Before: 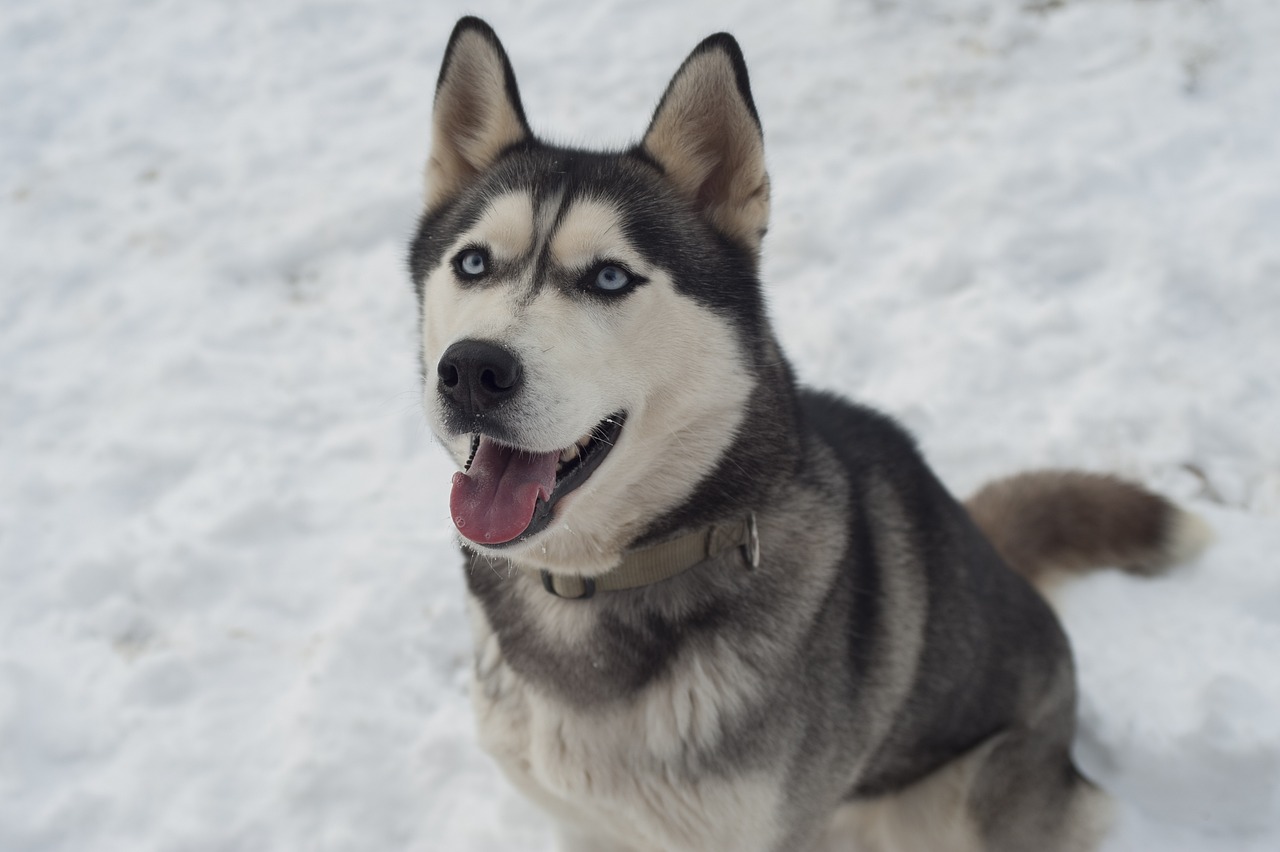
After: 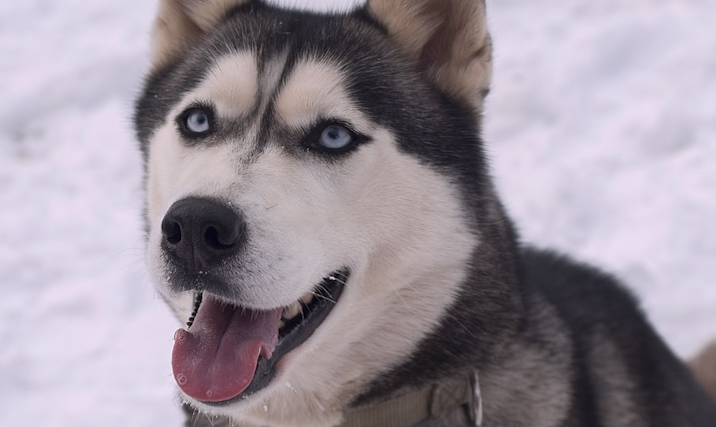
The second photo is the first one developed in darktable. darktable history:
crop: left 20.932%, top 15.471%, right 21.848%, bottom 34.081%
rotate and perspective: rotation 0.226°, lens shift (vertical) -0.042, crop left 0.023, crop right 0.982, crop top 0.006, crop bottom 0.994
white balance: red 1.05, blue 1.072
